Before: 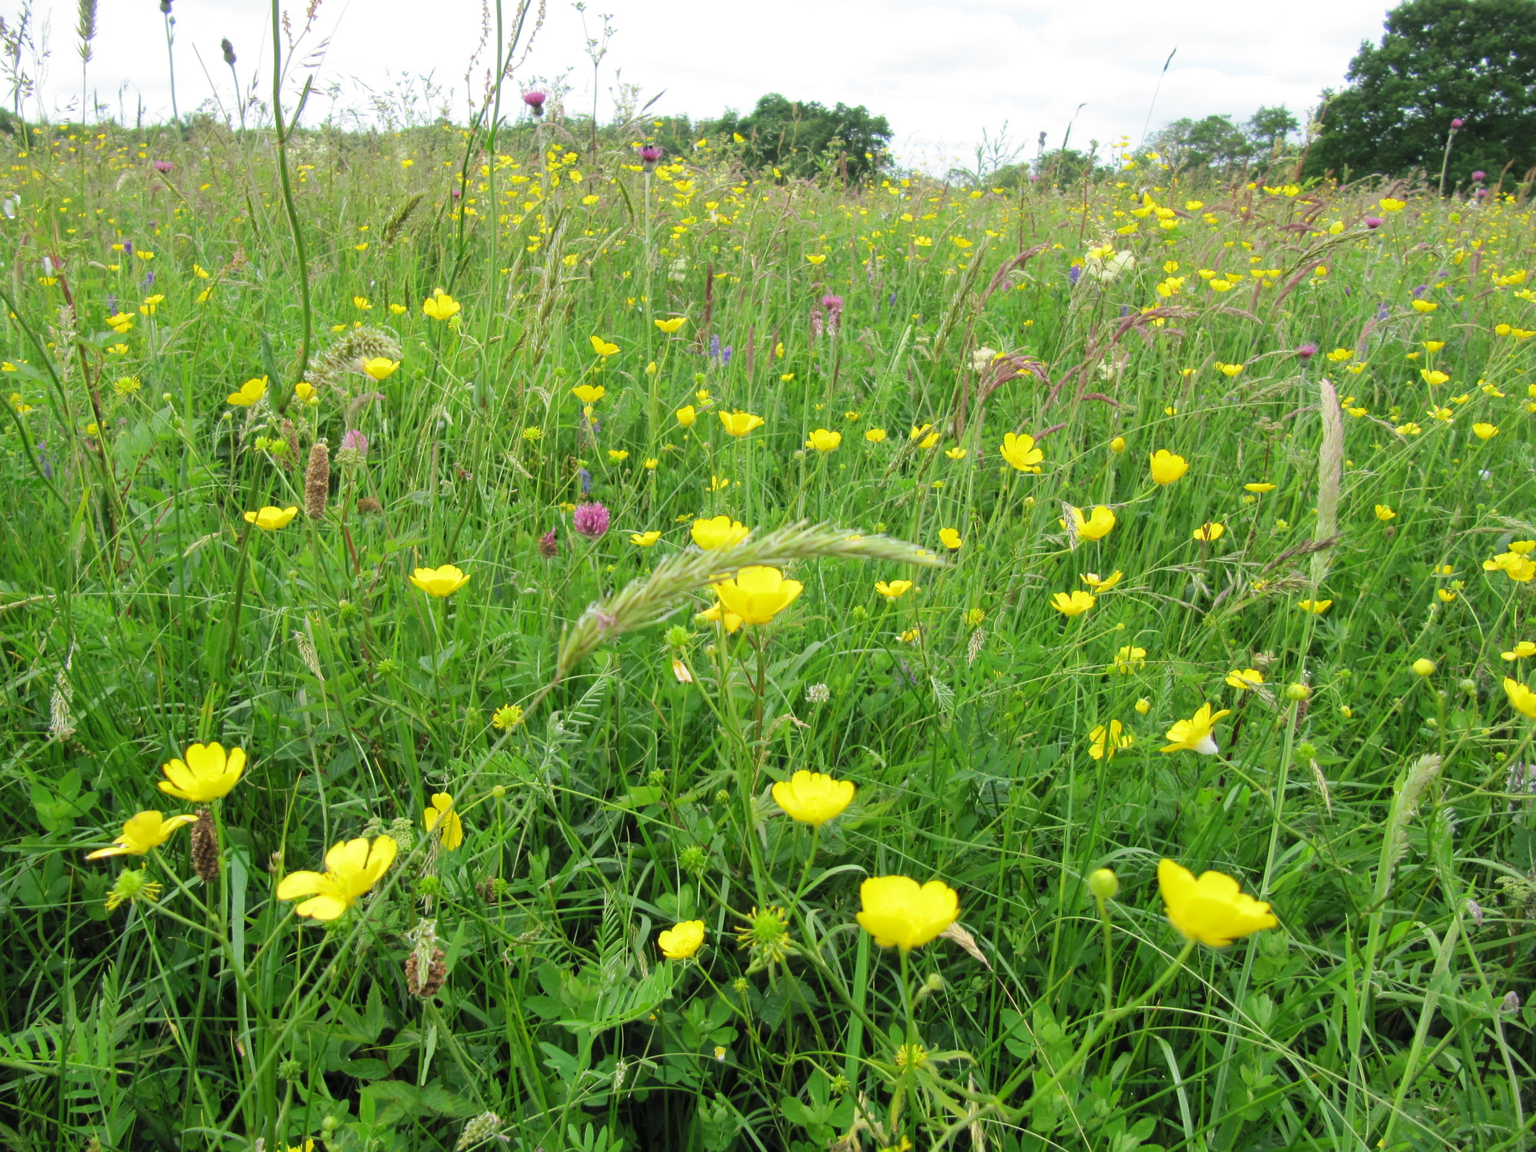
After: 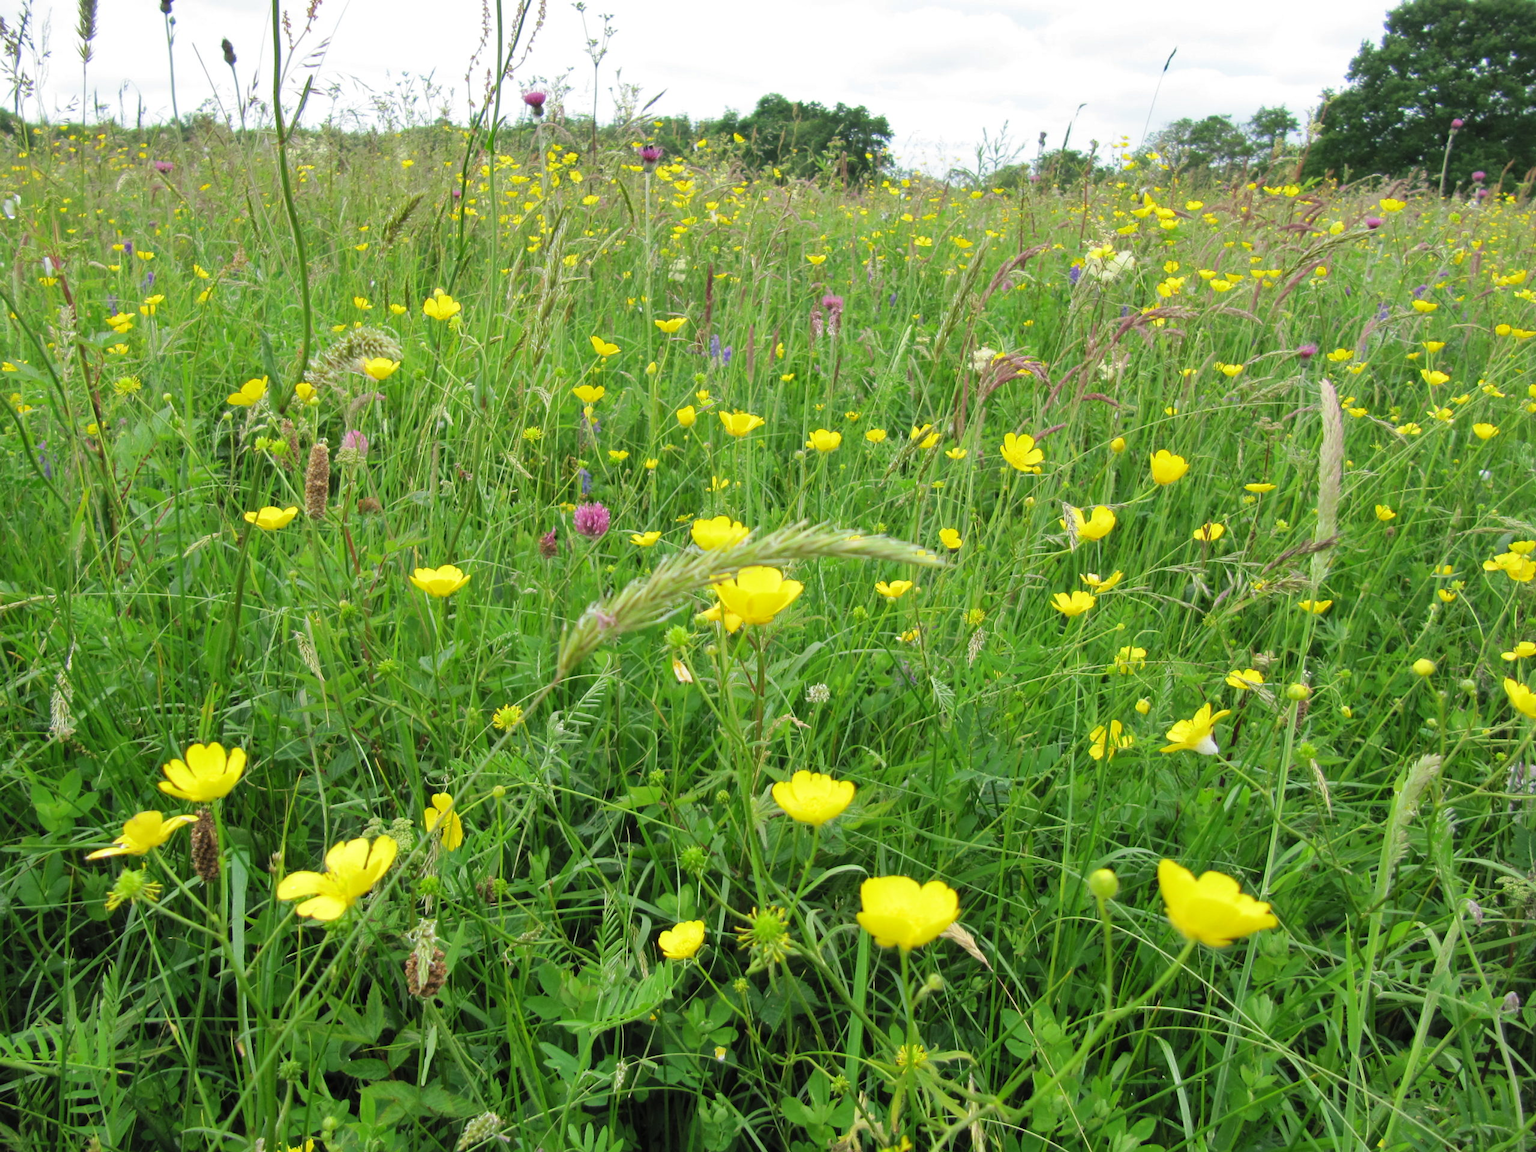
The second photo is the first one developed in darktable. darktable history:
shadows and highlights: shadows 29.71, highlights -30.28, low approximation 0.01, soften with gaussian
